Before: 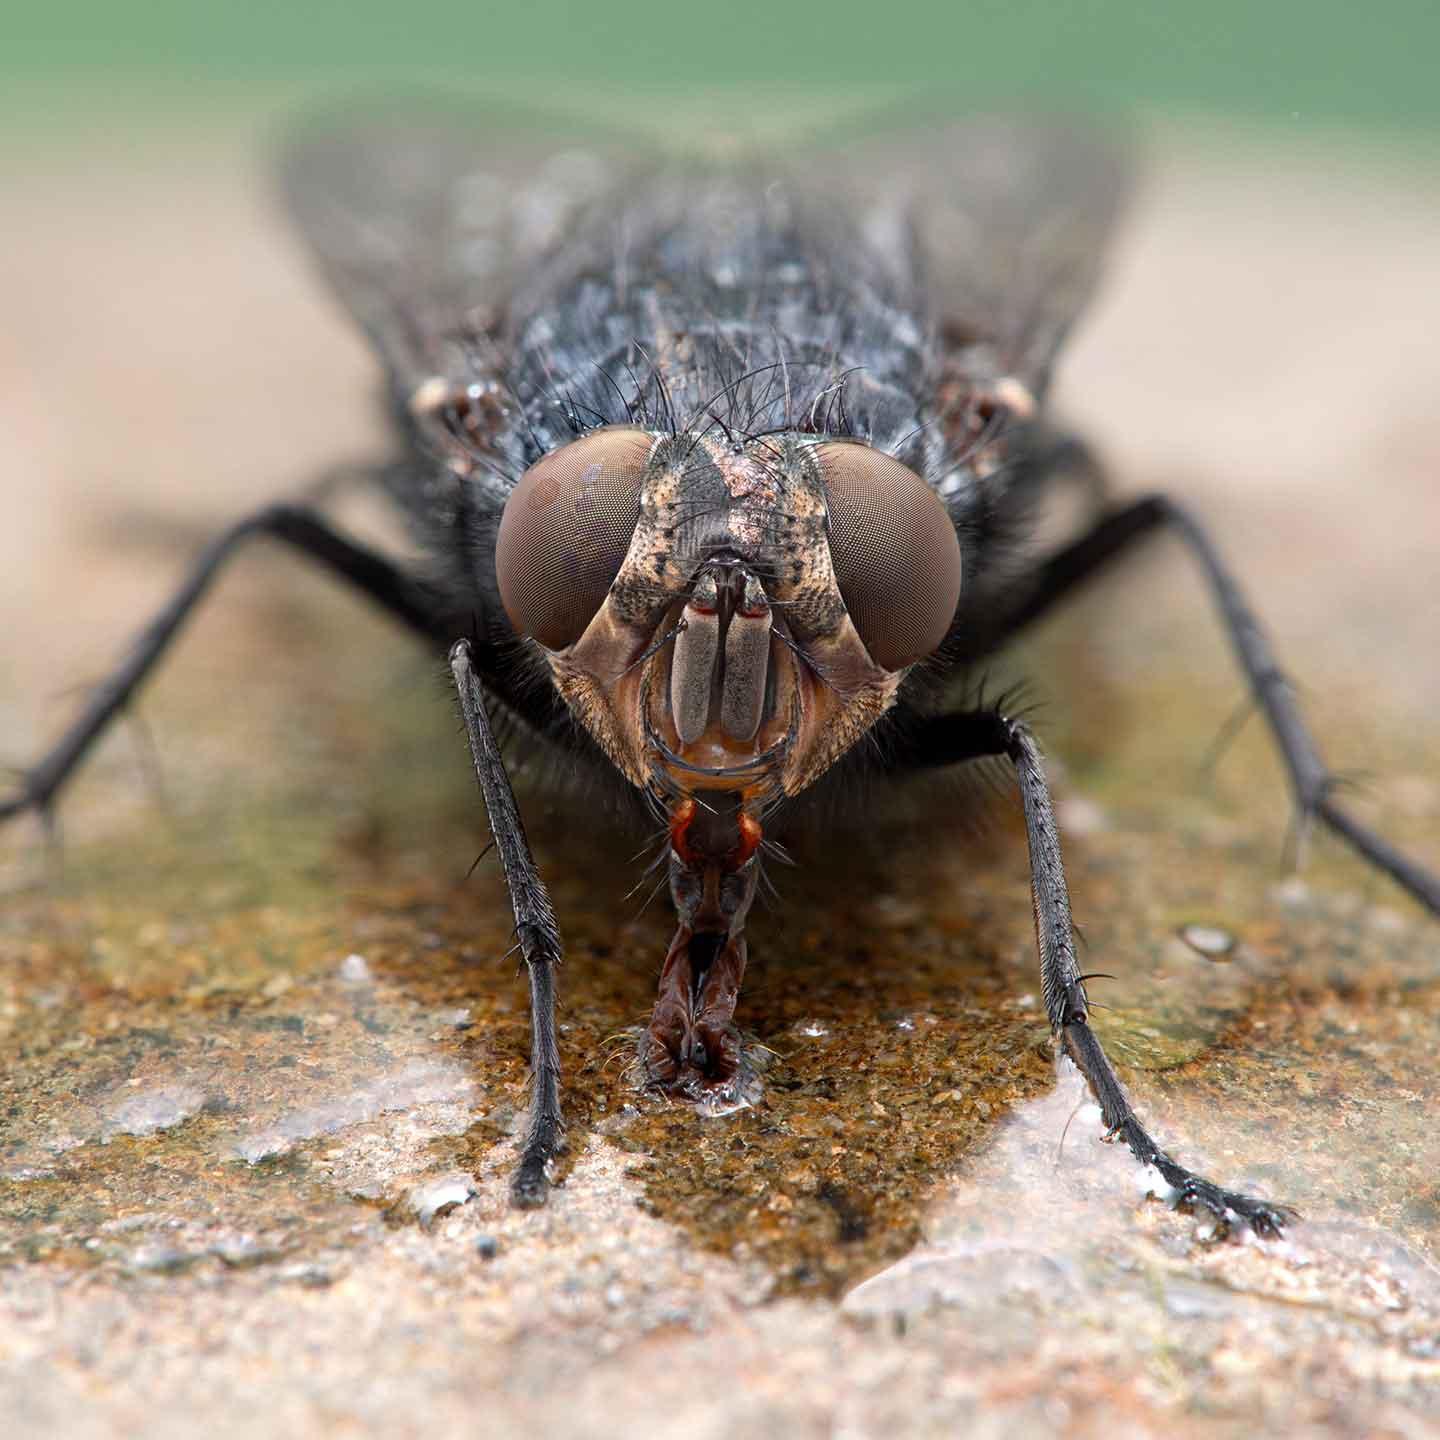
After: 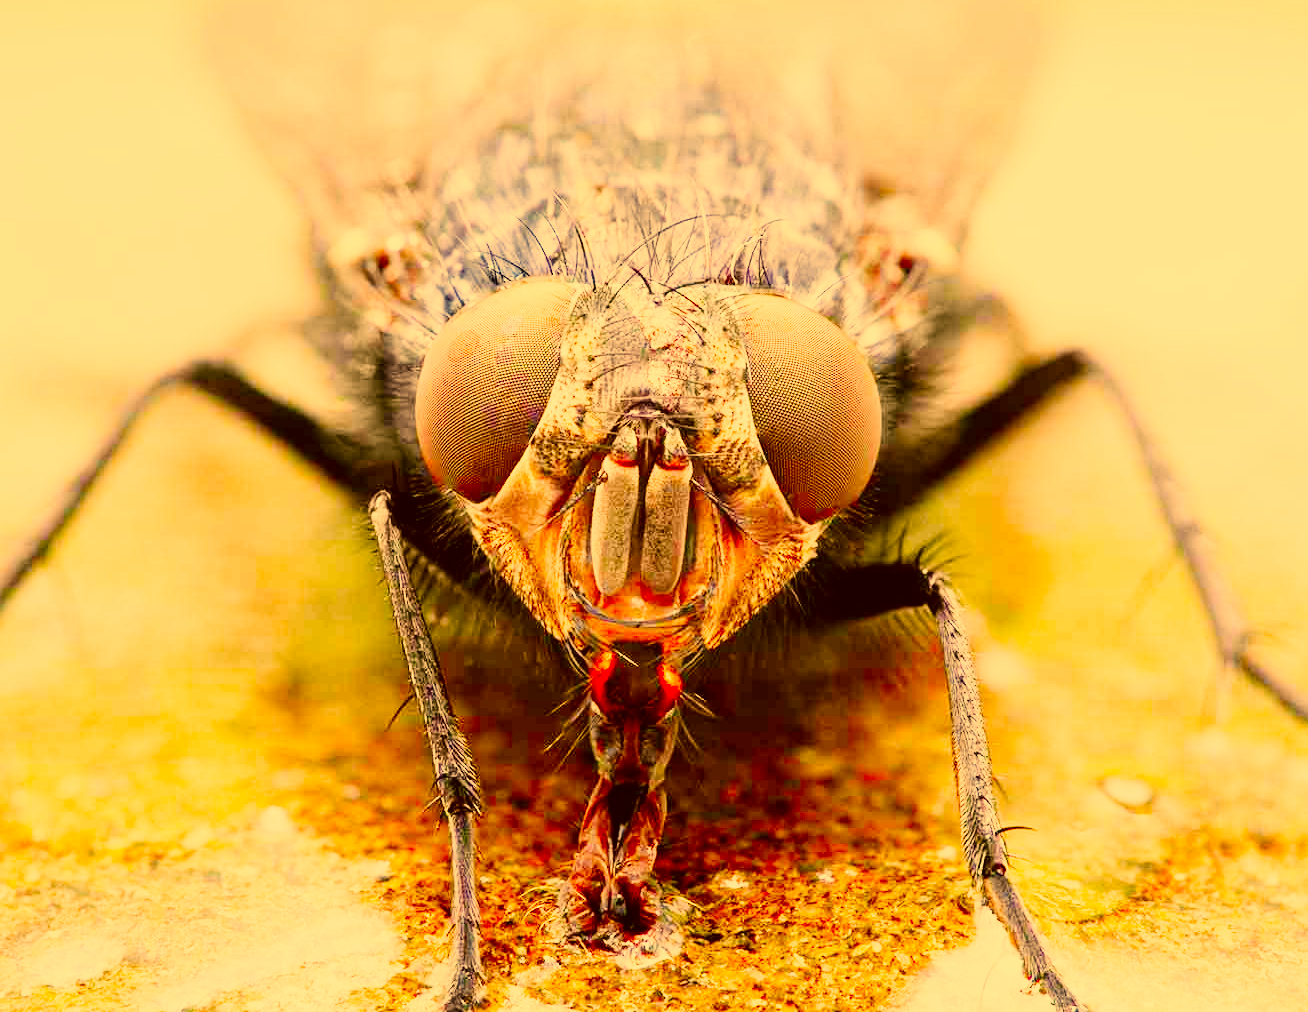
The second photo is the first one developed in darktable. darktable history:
crop: left 5.596%, top 10.314%, right 3.534%, bottom 19.395%
exposure: exposure 2.04 EV, compensate highlight preservation false
sigmoid: skew -0.2, preserve hue 0%, red attenuation 0.1, red rotation 0.035, green attenuation 0.1, green rotation -0.017, blue attenuation 0.15, blue rotation -0.052, base primaries Rec2020
color correction: highlights a* 10.44, highlights b* 30.04, shadows a* 2.73, shadows b* 17.51, saturation 1.72
